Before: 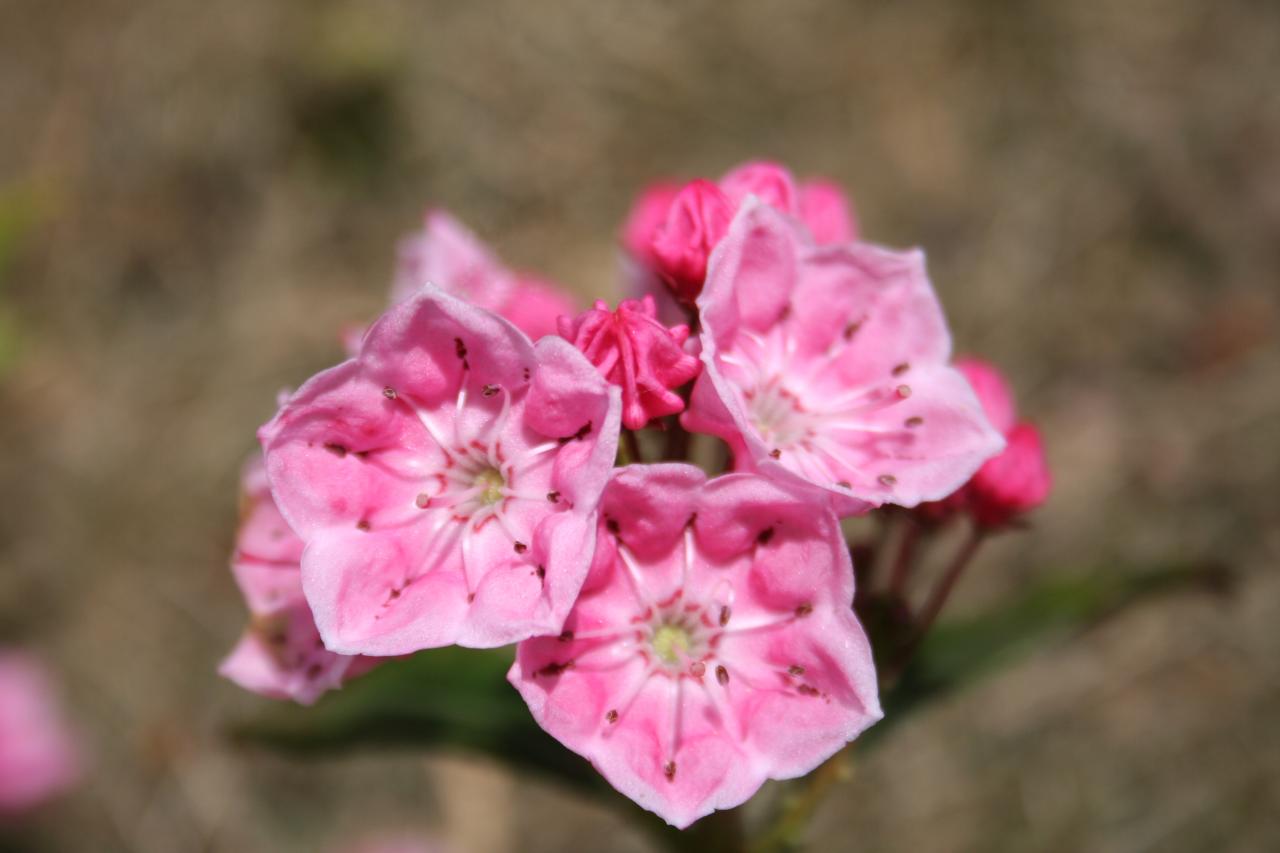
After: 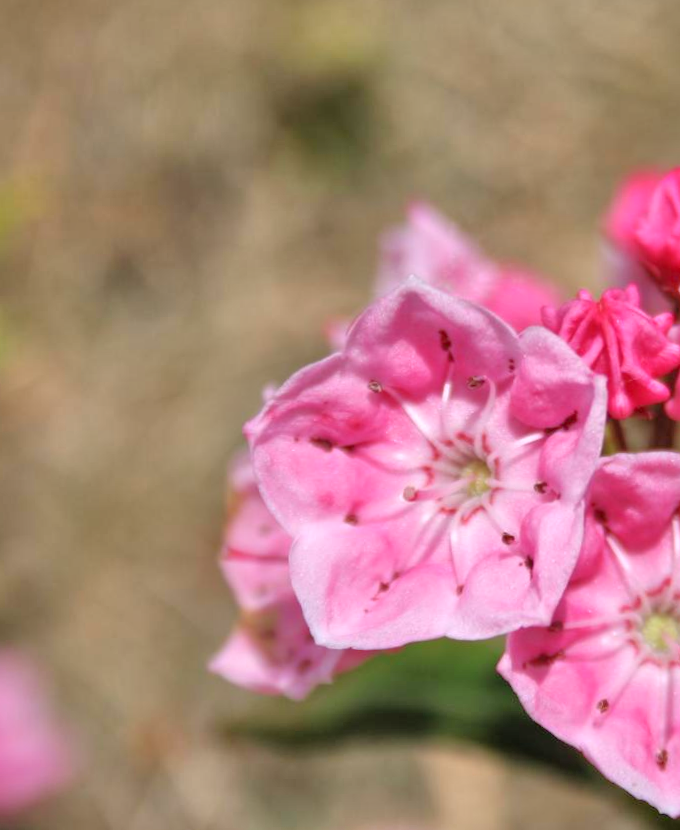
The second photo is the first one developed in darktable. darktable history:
tone equalizer: -7 EV 0.15 EV, -6 EV 0.6 EV, -5 EV 1.15 EV, -4 EV 1.33 EV, -3 EV 1.15 EV, -2 EV 0.6 EV, -1 EV 0.15 EV, mask exposure compensation -0.5 EV
rotate and perspective: rotation -1°, crop left 0.011, crop right 0.989, crop top 0.025, crop bottom 0.975
crop: left 0.587%, right 45.588%, bottom 0.086%
